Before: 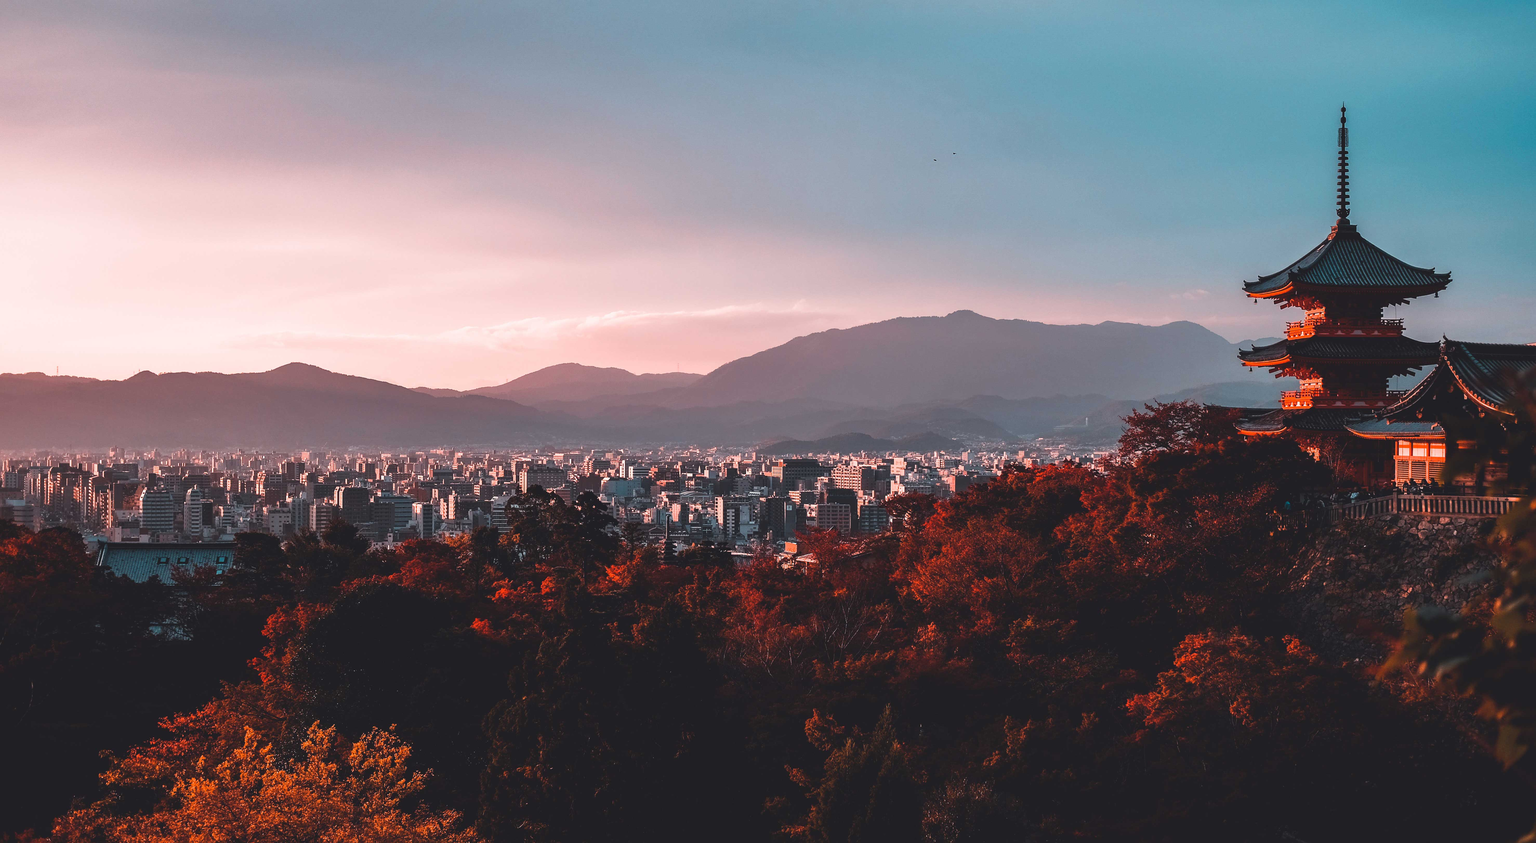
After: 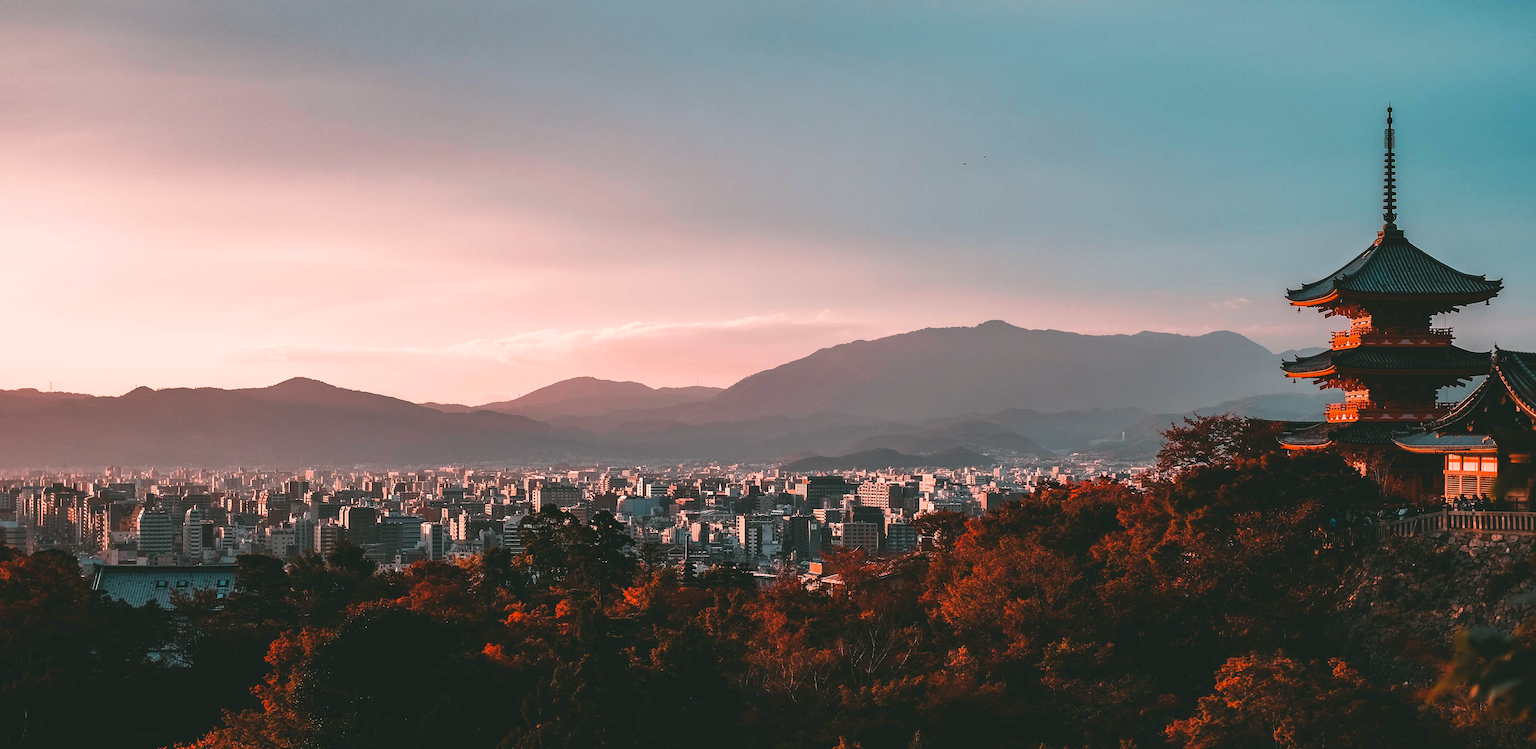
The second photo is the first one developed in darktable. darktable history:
crop and rotate: angle 0.2°, left 0.275%, right 3.127%, bottom 14.18%
color correction: highlights a* 4.02, highlights b* 4.98, shadows a* -7.55, shadows b* 4.98
